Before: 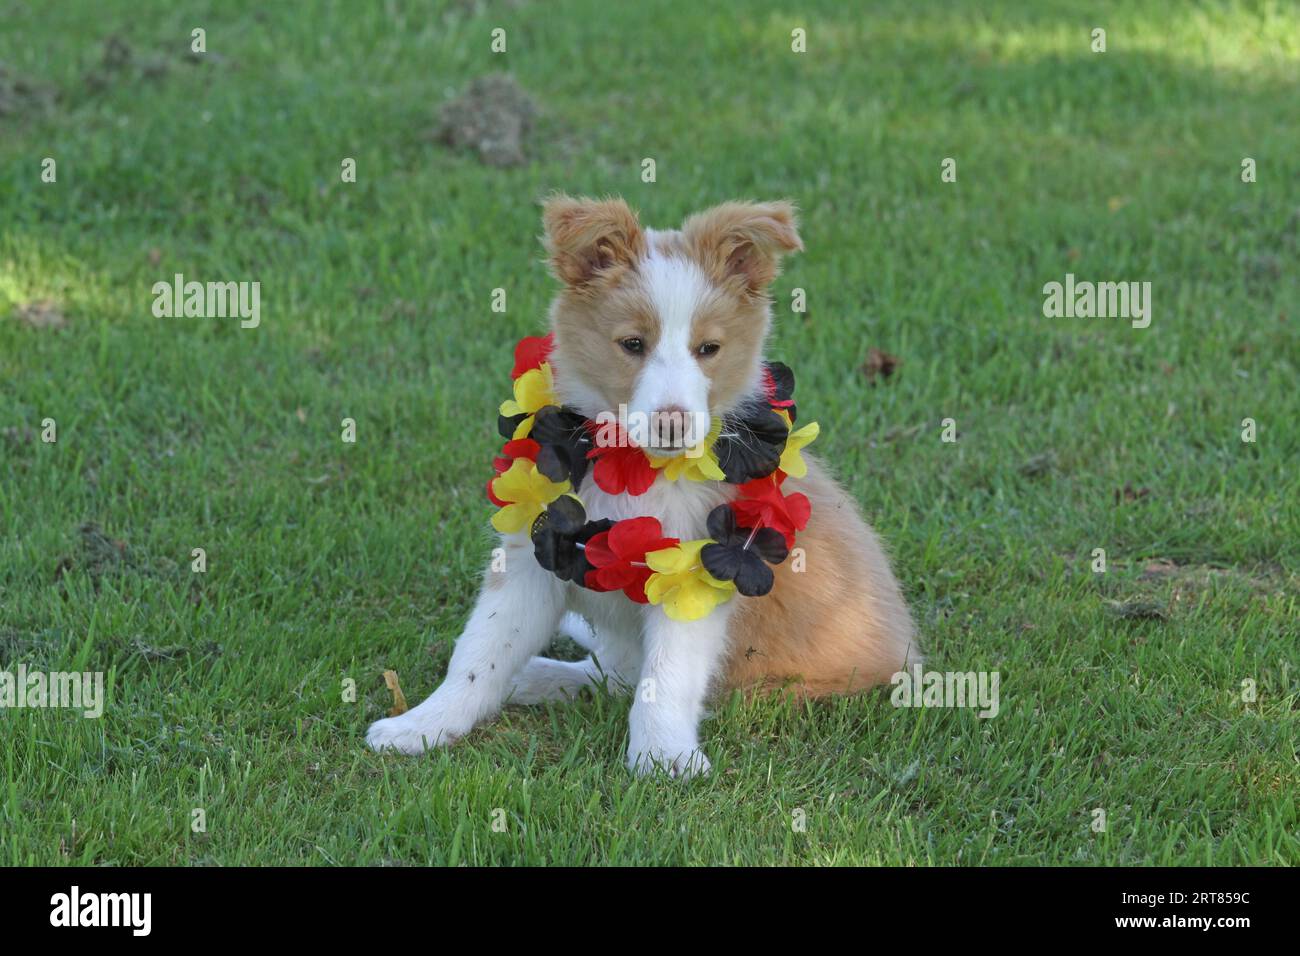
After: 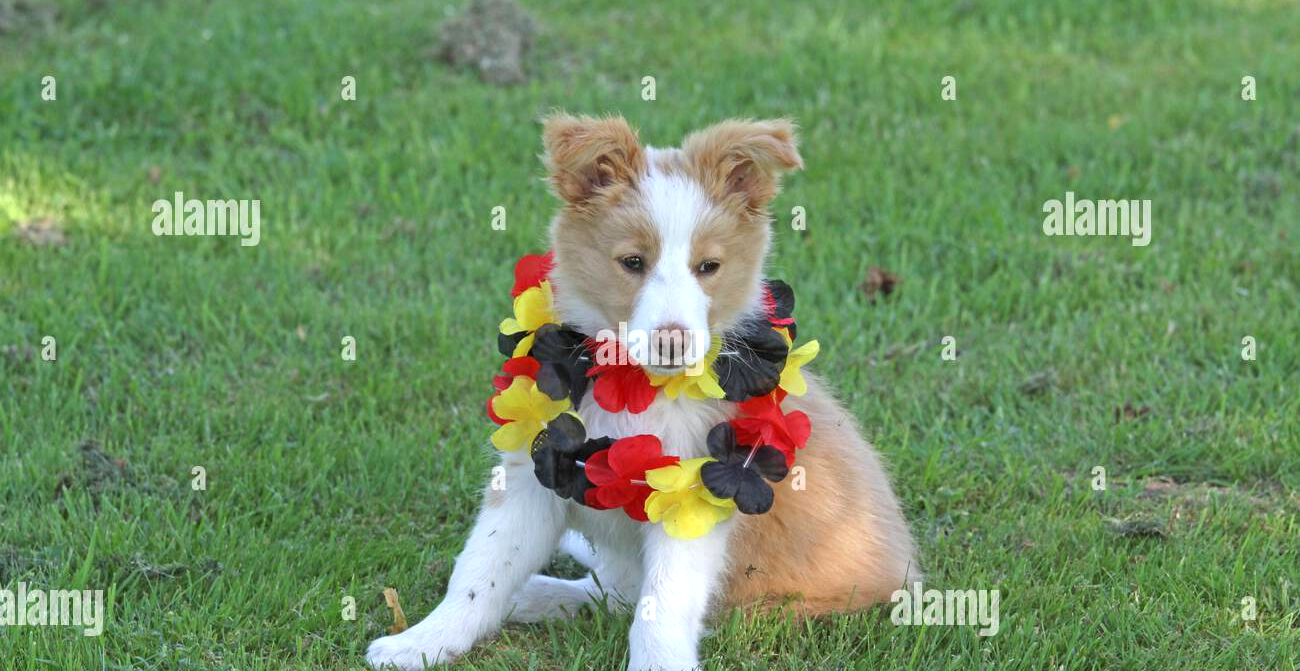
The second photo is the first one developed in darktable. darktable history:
exposure: black level correction 0.001, exposure 0.498 EV, compensate highlight preservation false
crop and rotate: top 8.619%, bottom 21.108%
